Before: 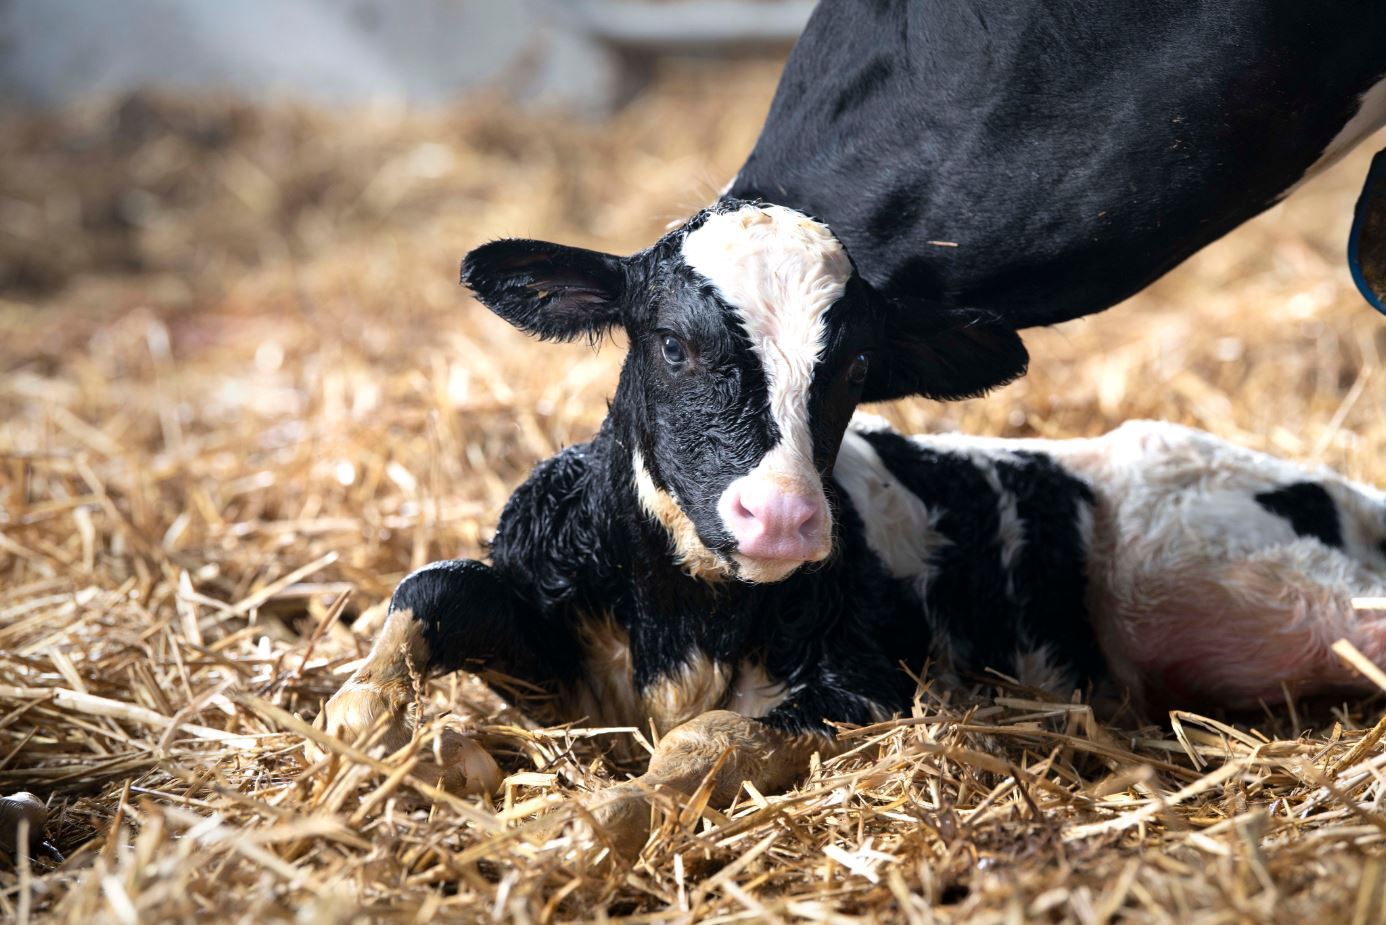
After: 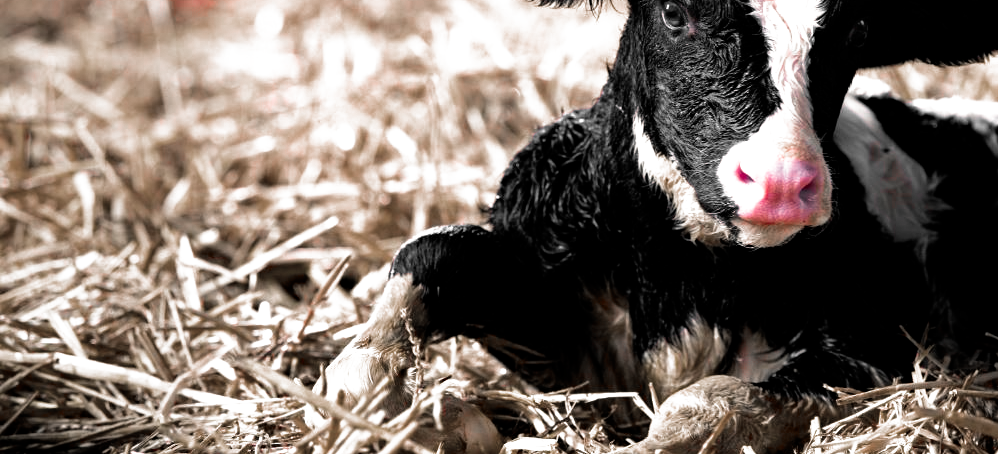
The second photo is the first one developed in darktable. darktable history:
filmic rgb: black relative exposure -8.27 EV, white relative exposure 2.2 EV, threshold 5.98 EV, target white luminance 99.882%, hardness 7.11, latitude 74.6%, contrast 1.318, highlights saturation mix -2.67%, shadows ↔ highlights balance 30.8%, color science v4 (2020), enable highlight reconstruction true
crop: top 36.229%, right 27.954%, bottom 14.649%
haze removal: compatibility mode true, adaptive false
color balance rgb: highlights gain › chroma 3.294%, highlights gain › hue 56.57°, perceptual saturation grading › global saturation 19.96%, saturation formula JzAzBz (2021)
color zones: curves: ch1 [(0, 0.831) (0.08, 0.771) (0.157, 0.268) (0.241, 0.207) (0.562, -0.005) (0.714, -0.013) (0.876, 0.01) (1, 0.831)]
